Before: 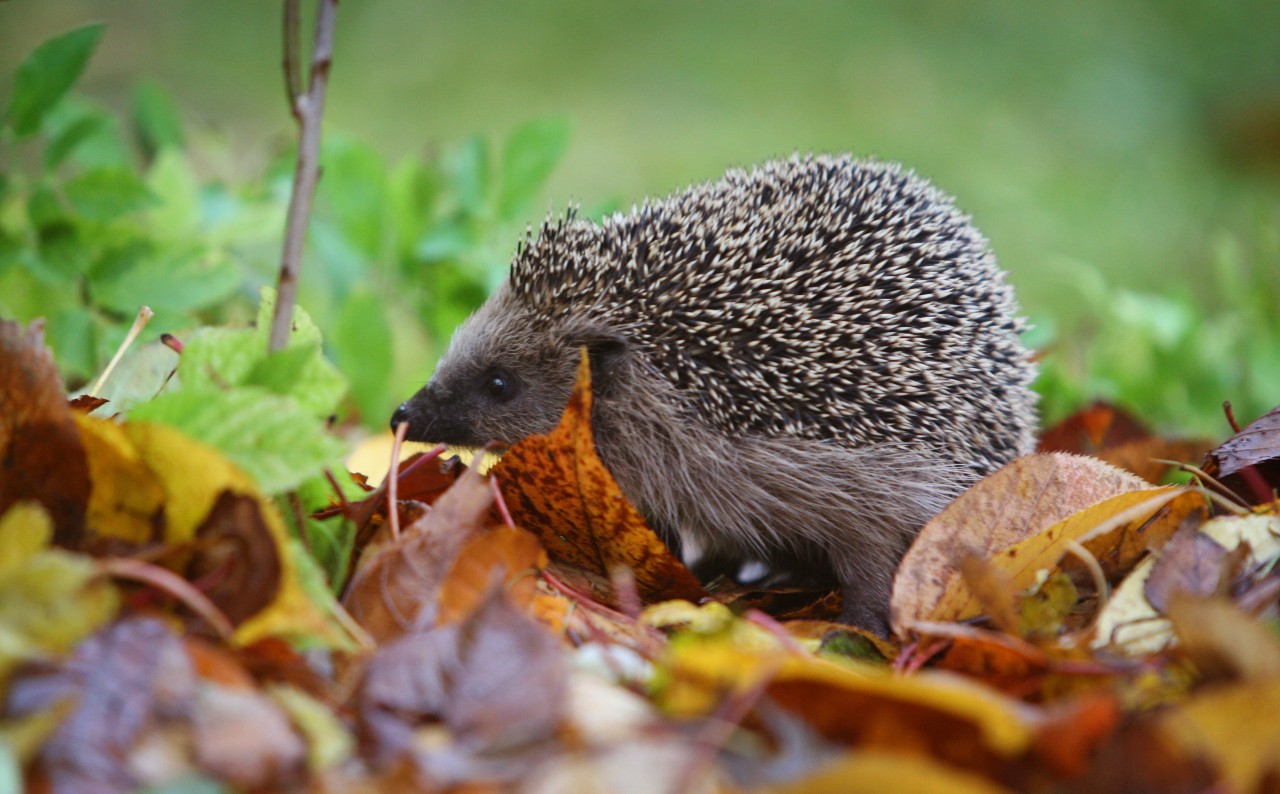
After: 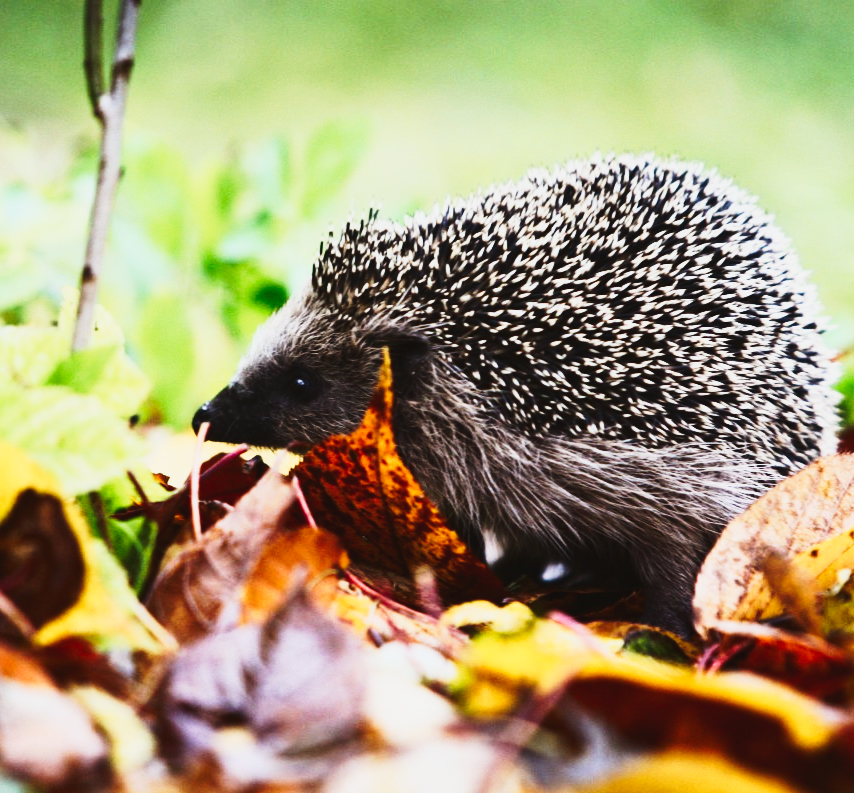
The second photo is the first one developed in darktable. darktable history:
crop and rotate: left 15.516%, right 17.755%
contrast brightness saturation: contrast 0.383, brightness 0.095
tone curve: curves: ch0 [(0, 0.031) (0.145, 0.106) (0.319, 0.269) (0.495, 0.544) (0.707, 0.833) (0.859, 0.931) (1, 0.967)]; ch1 [(0, 0) (0.279, 0.218) (0.424, 0.411) (0.495, 0.504) (0.538, 0.55) (0.578, 0.595) (0.707, 0.778) (1, 1)]; ch2 [(0, 0) (0.125, 0.089) (0.353, 0.329) (0.436, 0.432) (0.552, 0.554) (0.615, 0.674) (1, 1)], preserve colors none
